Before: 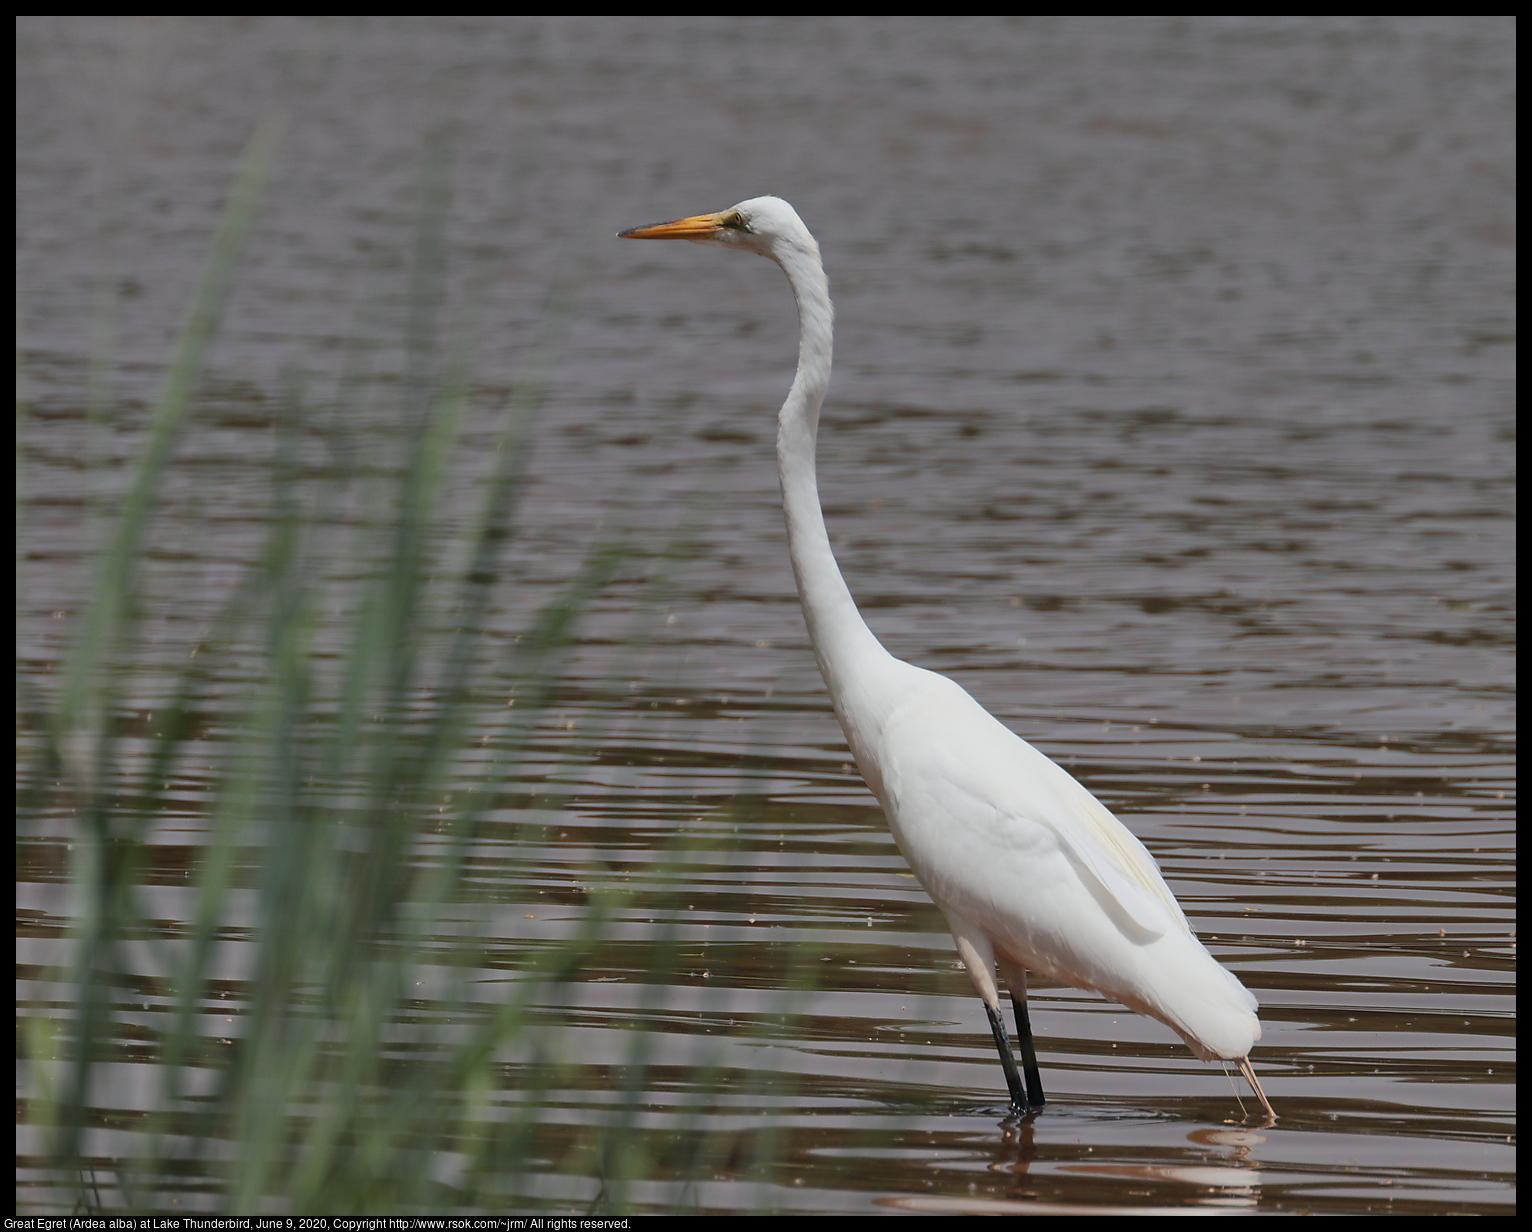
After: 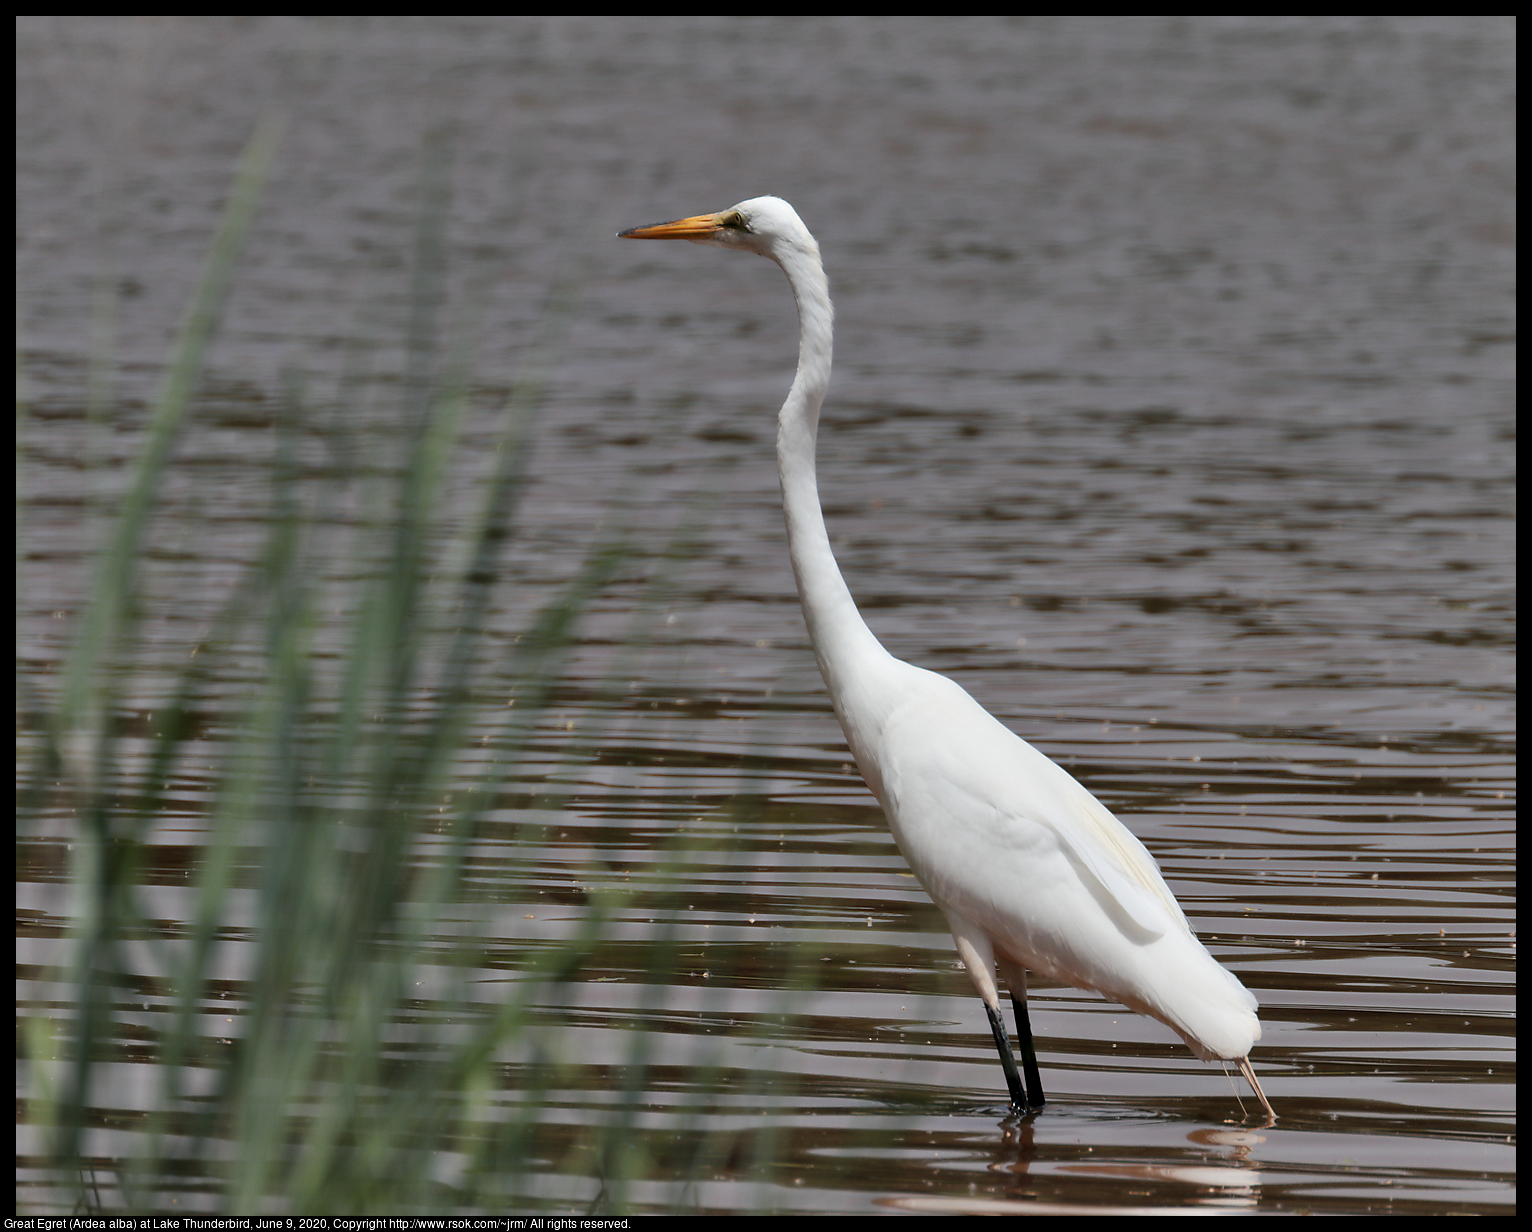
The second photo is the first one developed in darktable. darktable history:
contrast equalizer: octaves 7, y [[0.536, 0.565, 0.581, 0.516, 0.52, 0.491], [0.5 ×6], [0.5 ×6], [0 ×6], [0 ×6]]
